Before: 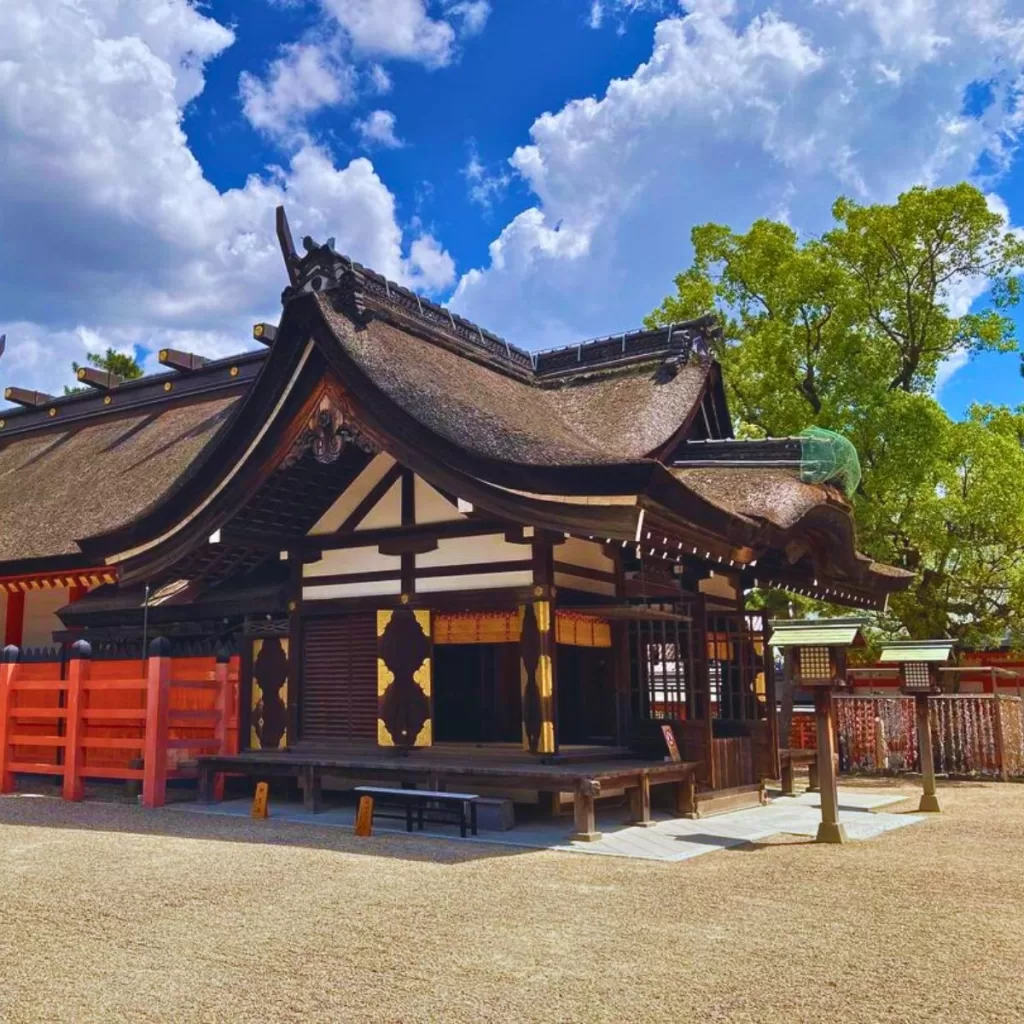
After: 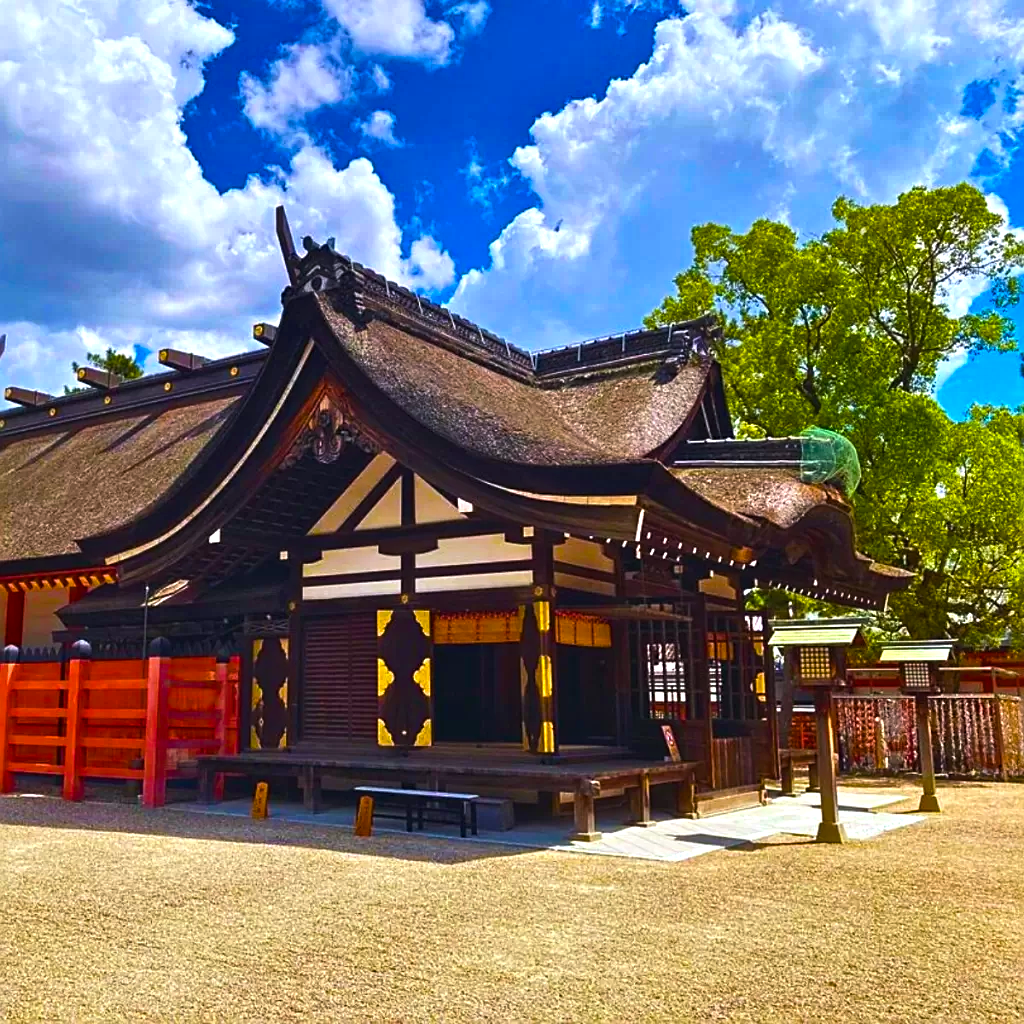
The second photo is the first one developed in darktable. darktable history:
sharpen: on, module defaults
color balance rgb: linear chroma grading › global chroma 9%, perceptual saturation grading › global saturation 36%, perceptual brilliance grading › global brilliance 15%, perceptual brilliance grading › shadows -35%, global vibrance 15%
